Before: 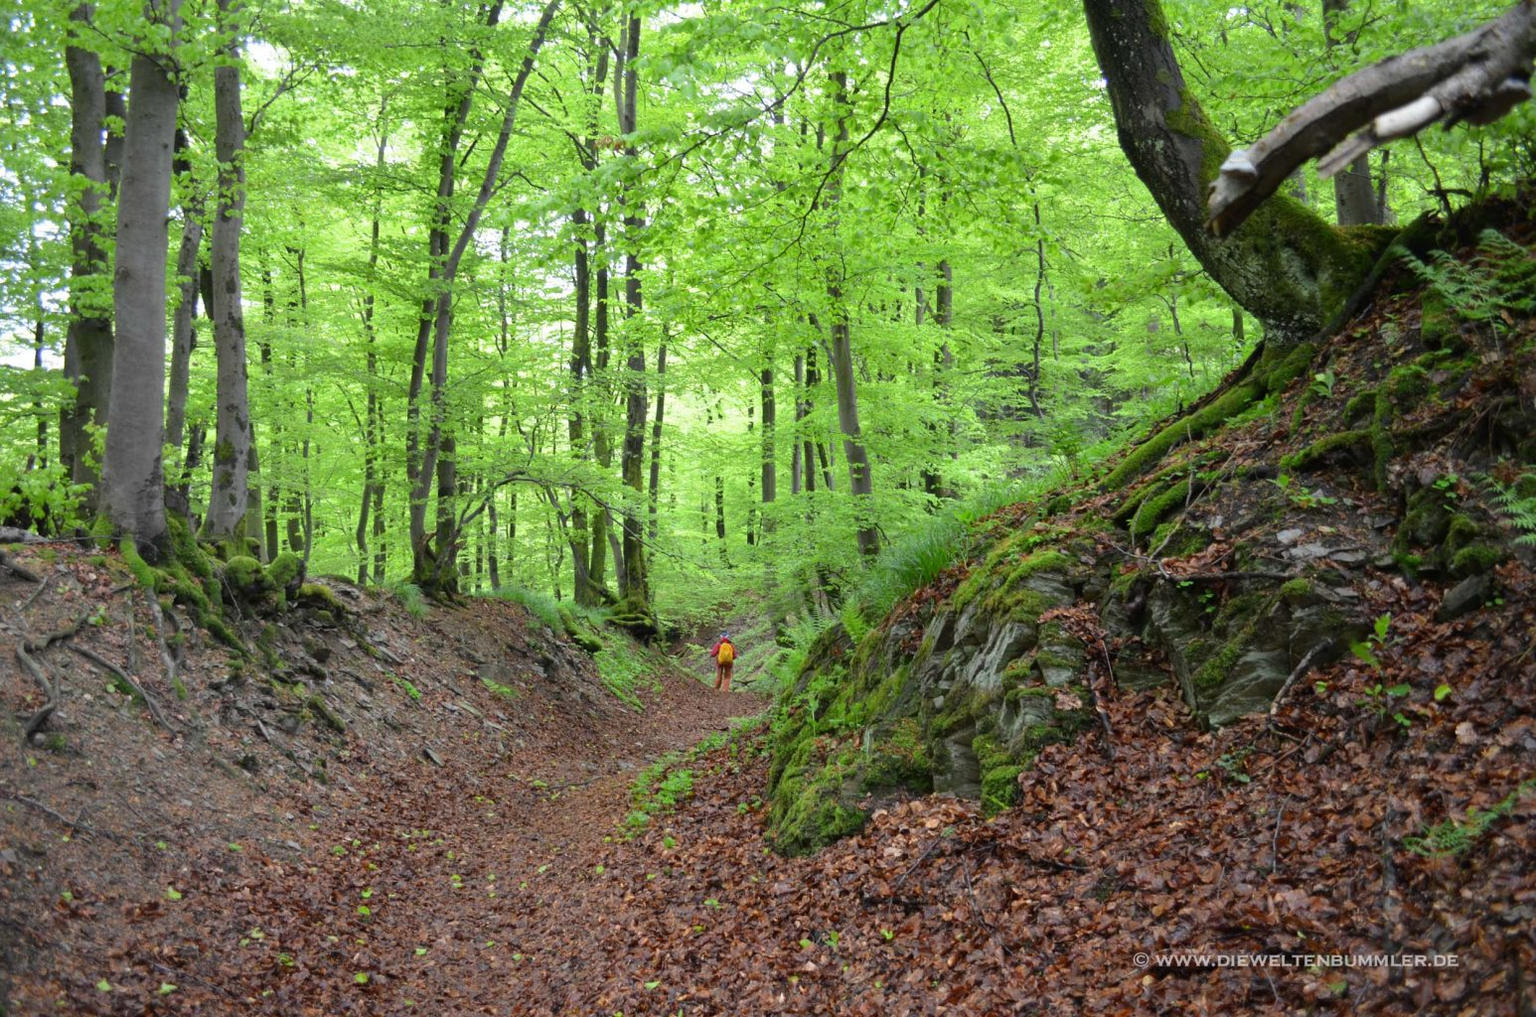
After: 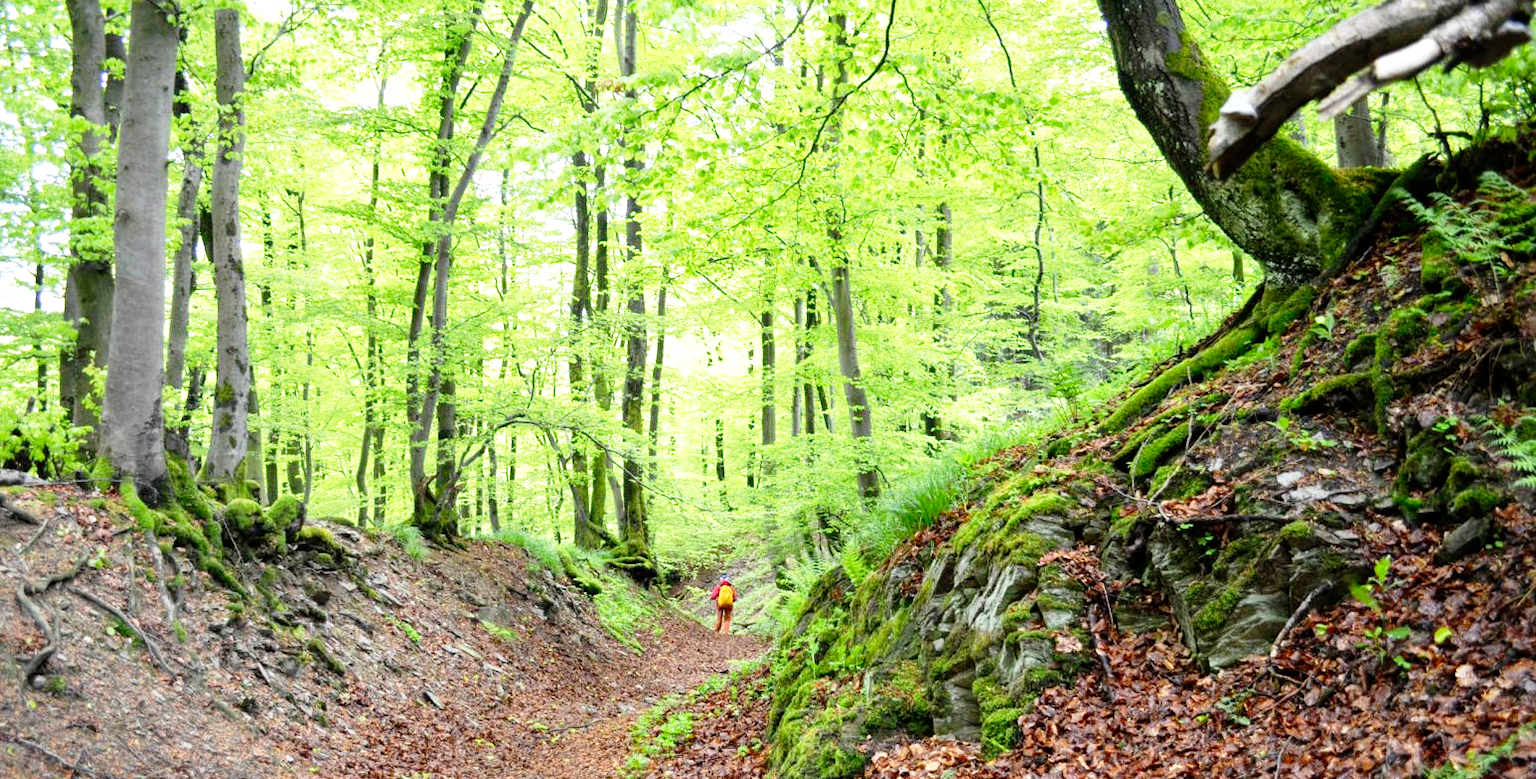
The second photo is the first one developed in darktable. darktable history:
crop: top 5.667%, bottom 17.637%
local contrast: highlights 100%, shadows 100%, detail 120%, midtone range 0.2
base curve: curves: ch0 [(0, 0) (0.012, 0.01) (0.073, 0.168) (0.31, 0.711) (0.645, 0.957) (1, 1)], preserve colors none
